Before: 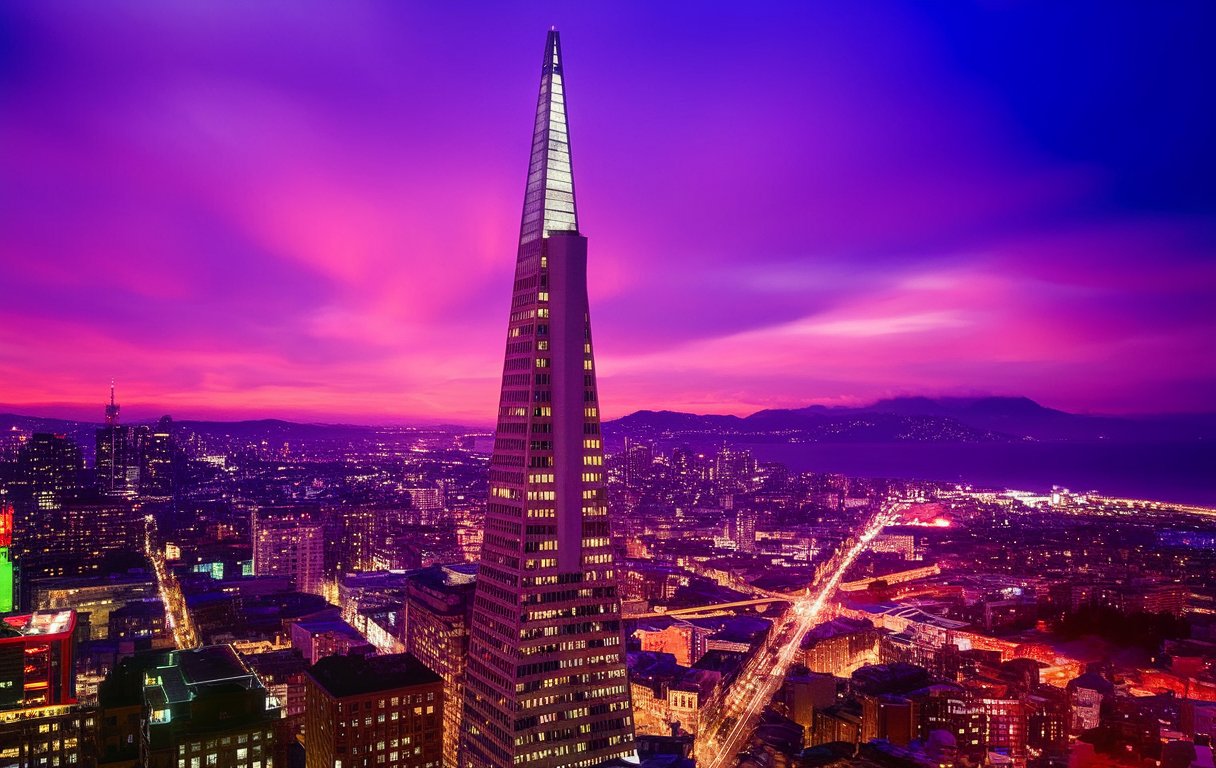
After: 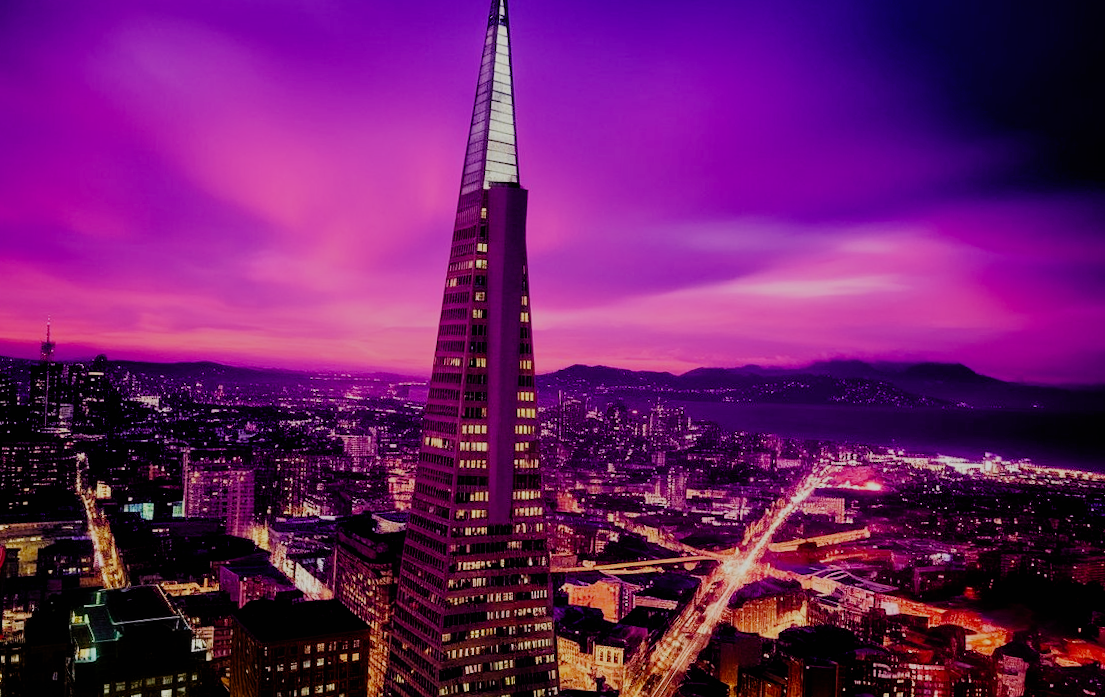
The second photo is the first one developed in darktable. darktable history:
crop and rotate: angle -1.83°, left 3.089%, top 4.026%, right 1.403%, bottom 0.609%
velvia: on, module defaults
filmic rgb: black relative exposure -6.16 EV, white relative exposure 6.95 EV, threshold 5.96 EV, hardness 2.28, add noise in highlights 0, preserve chrominance no, color science v3 (2019), use custom middle-gray values true, contrast in highlights soft, enable highlight reconstruction true
